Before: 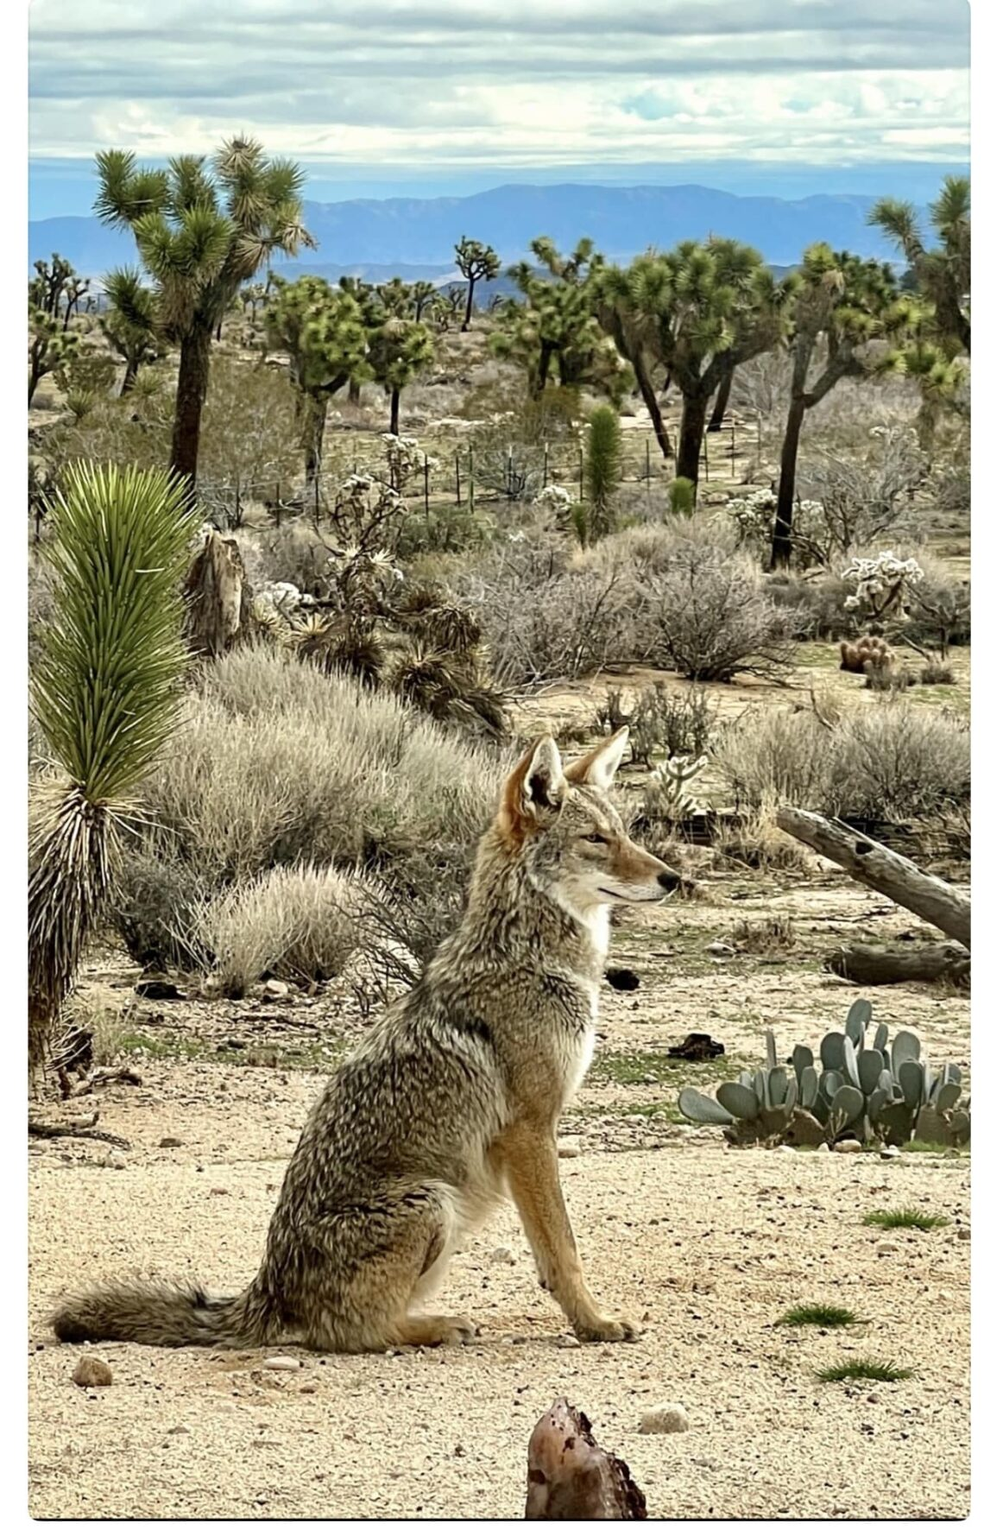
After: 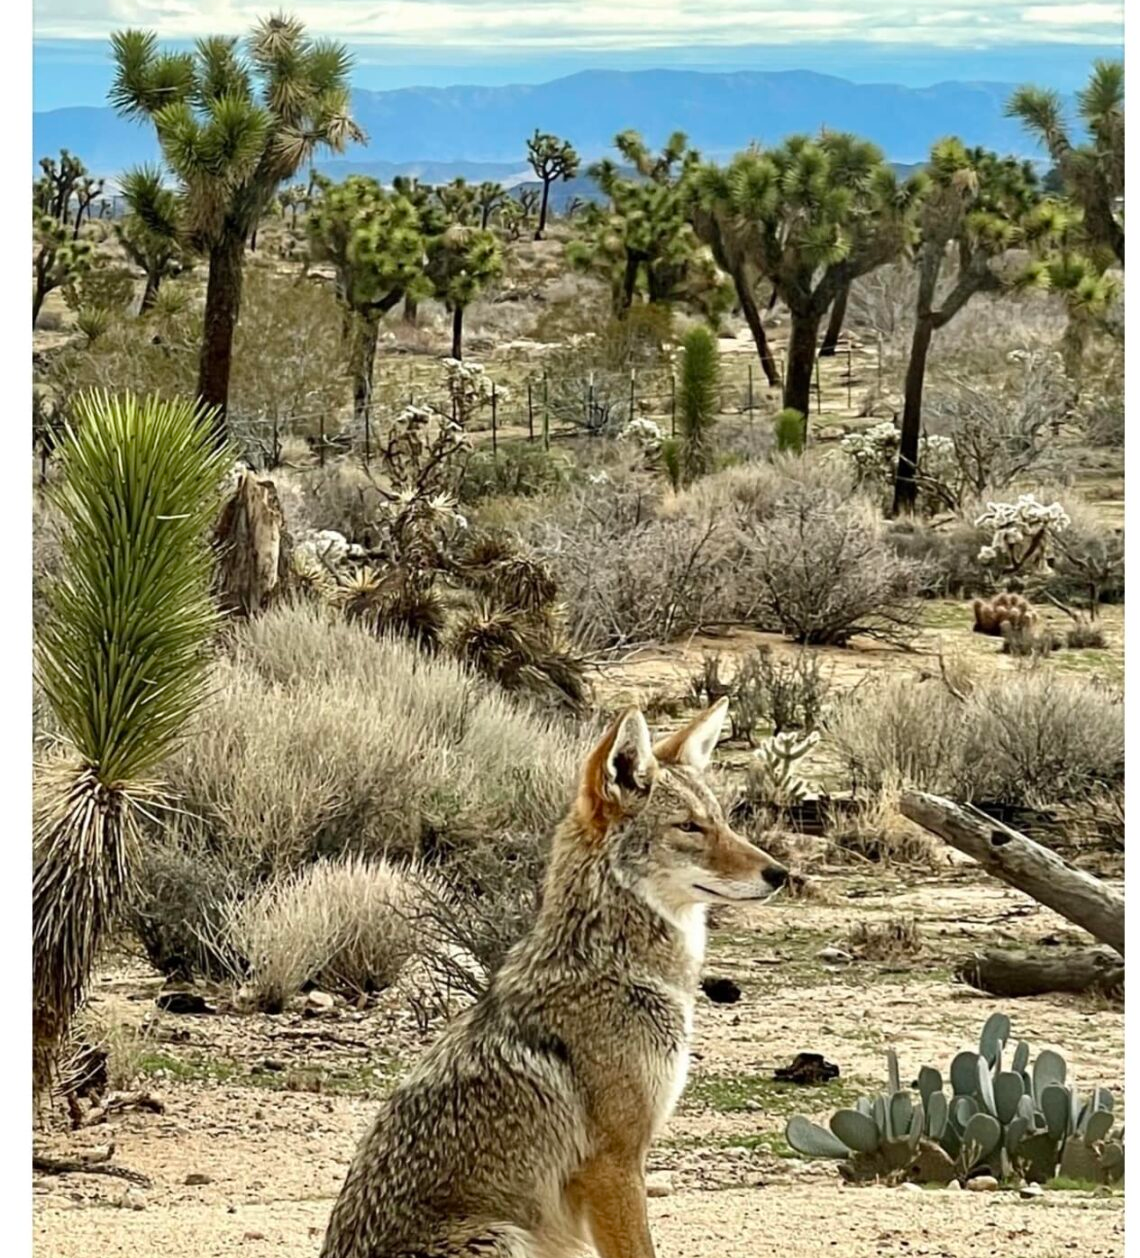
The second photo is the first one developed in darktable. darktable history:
crop and rotate: top 8.131%, bottom 21.147%
